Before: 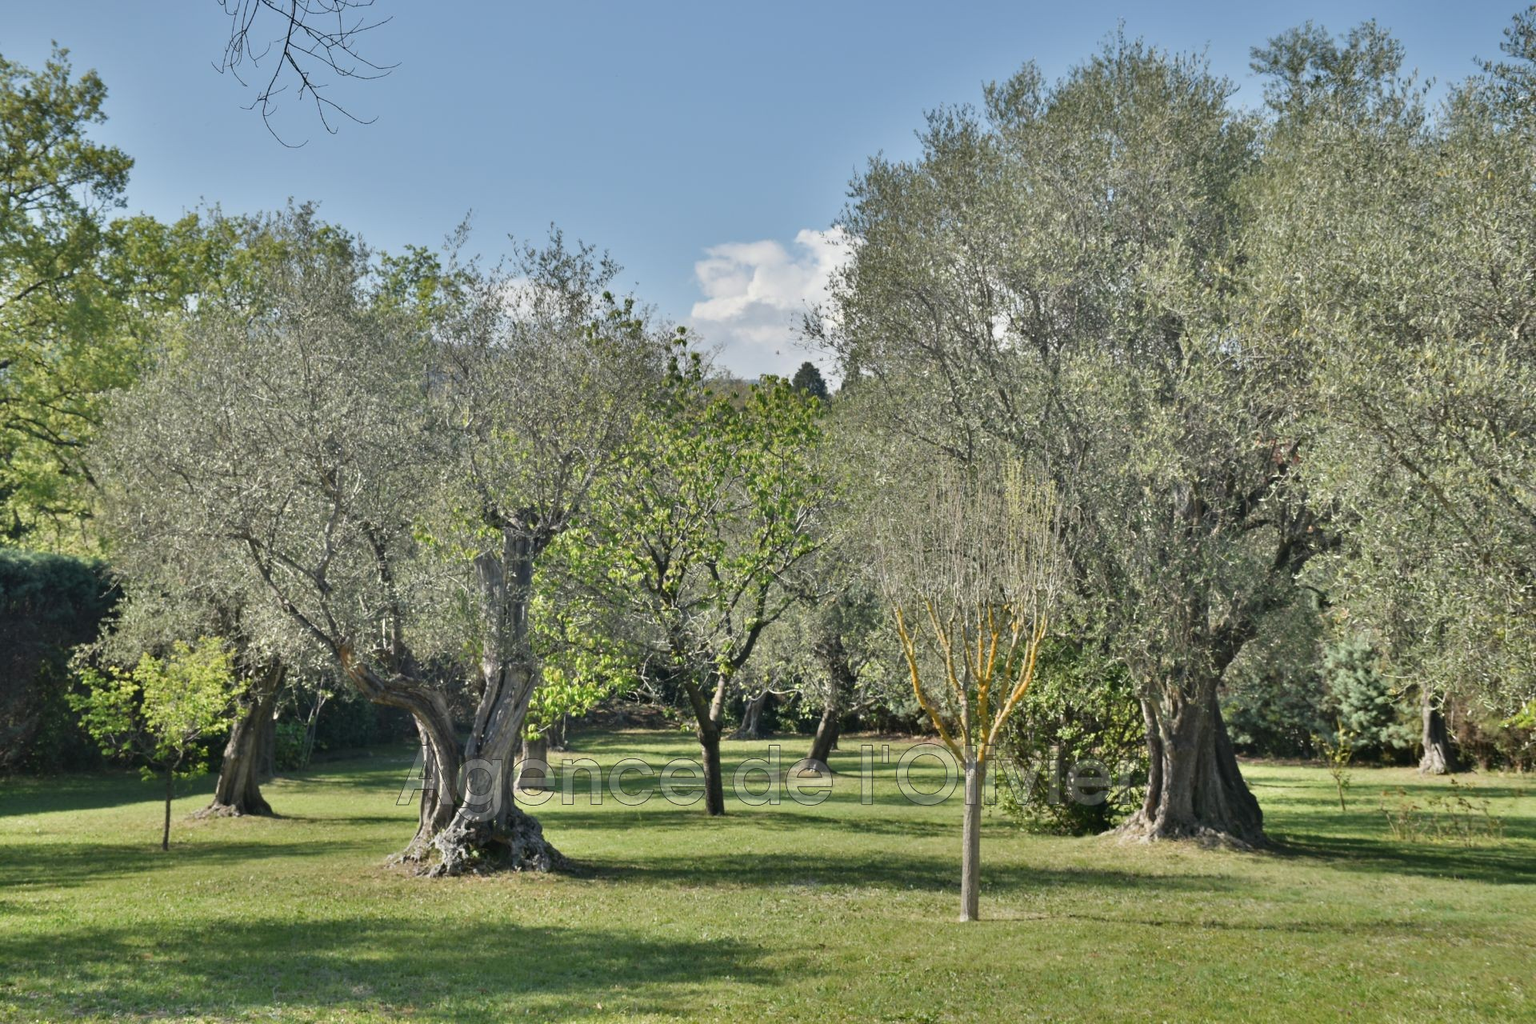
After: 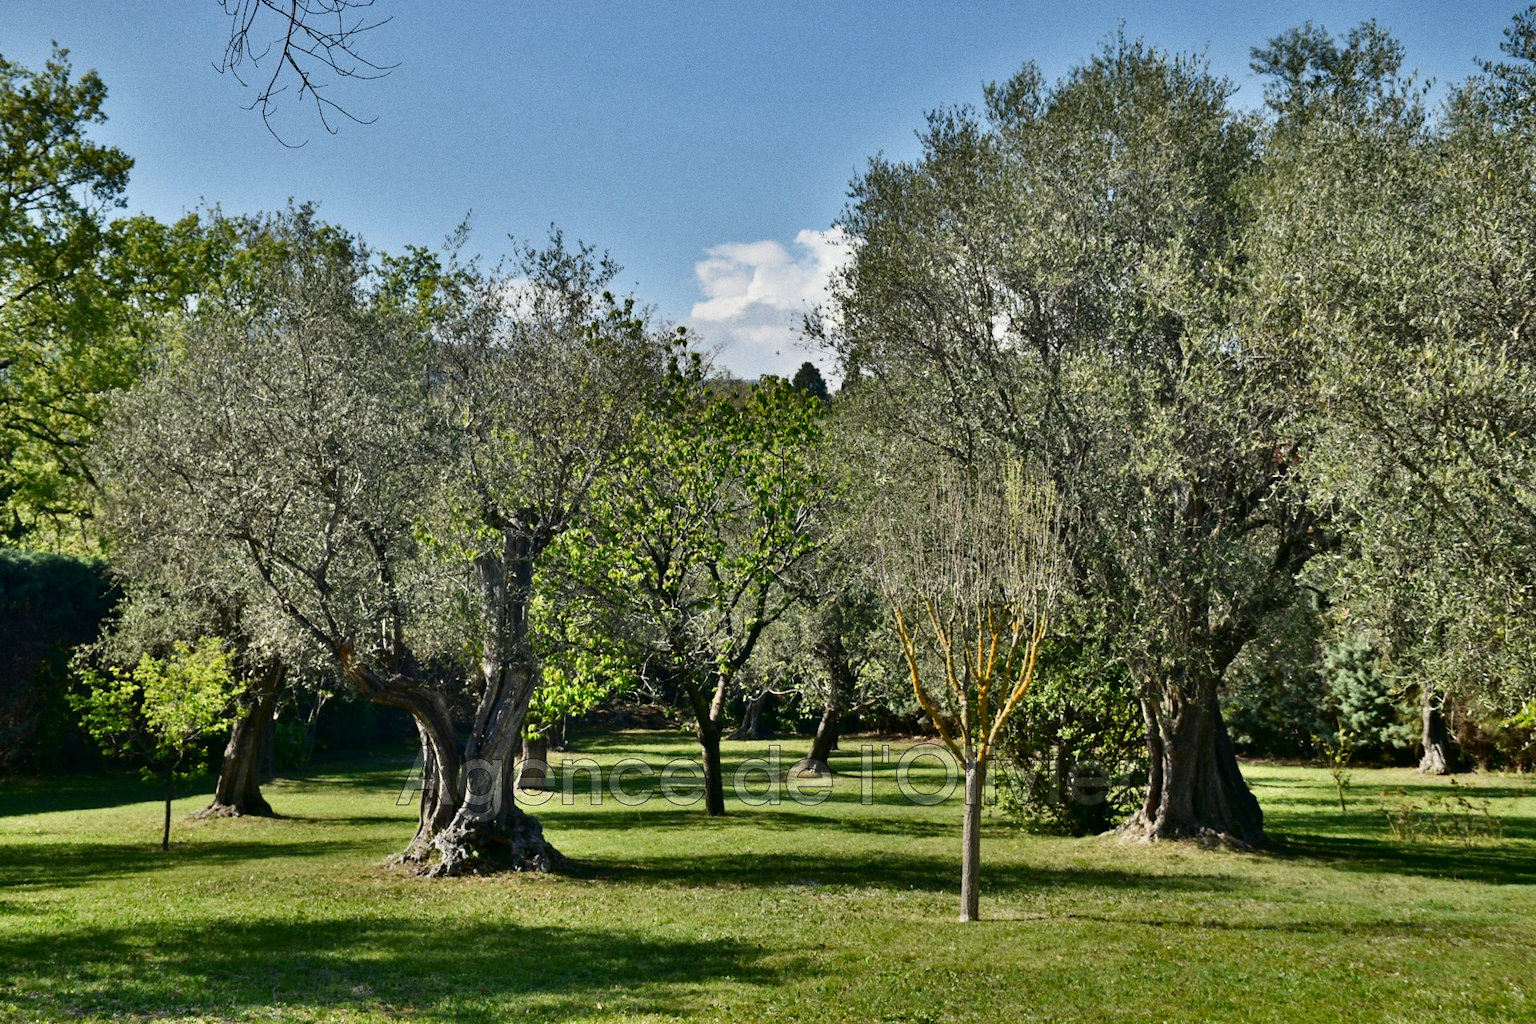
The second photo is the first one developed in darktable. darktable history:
contrast brightness saturation: contrast 0.22, brightness -0.19, saturation 0.24
grain: coarseness 0.09 ISO
